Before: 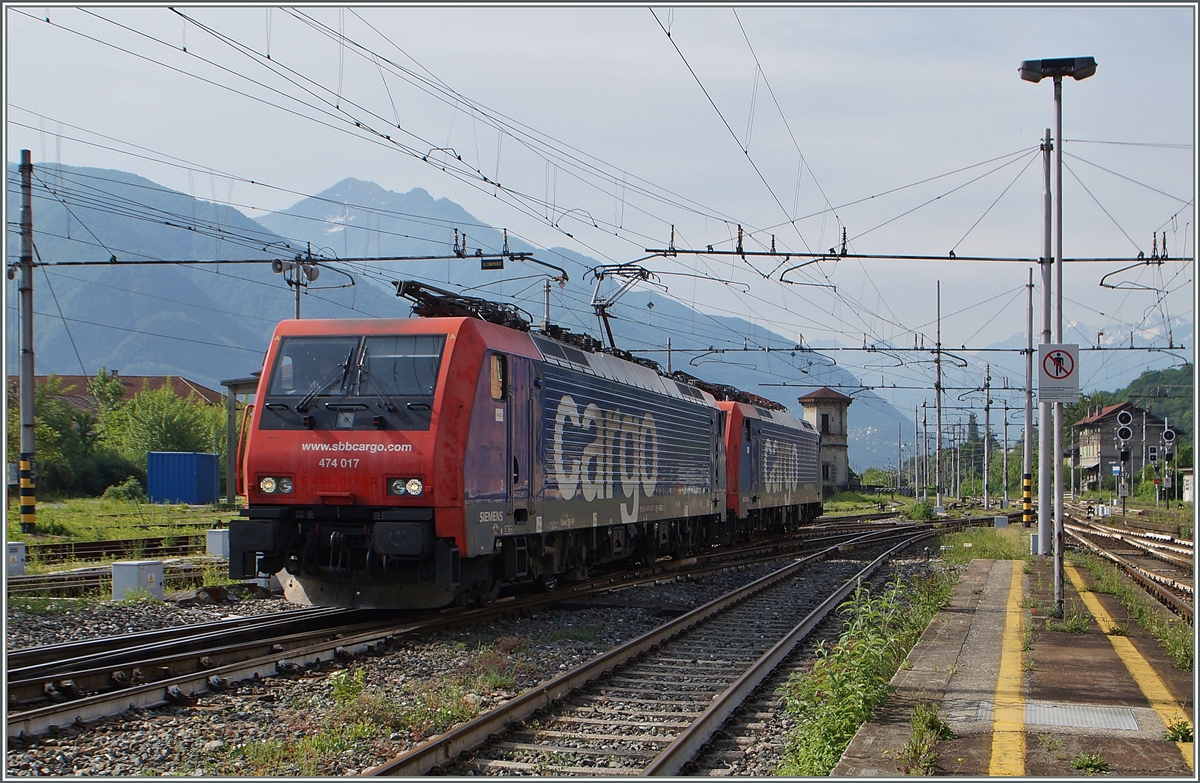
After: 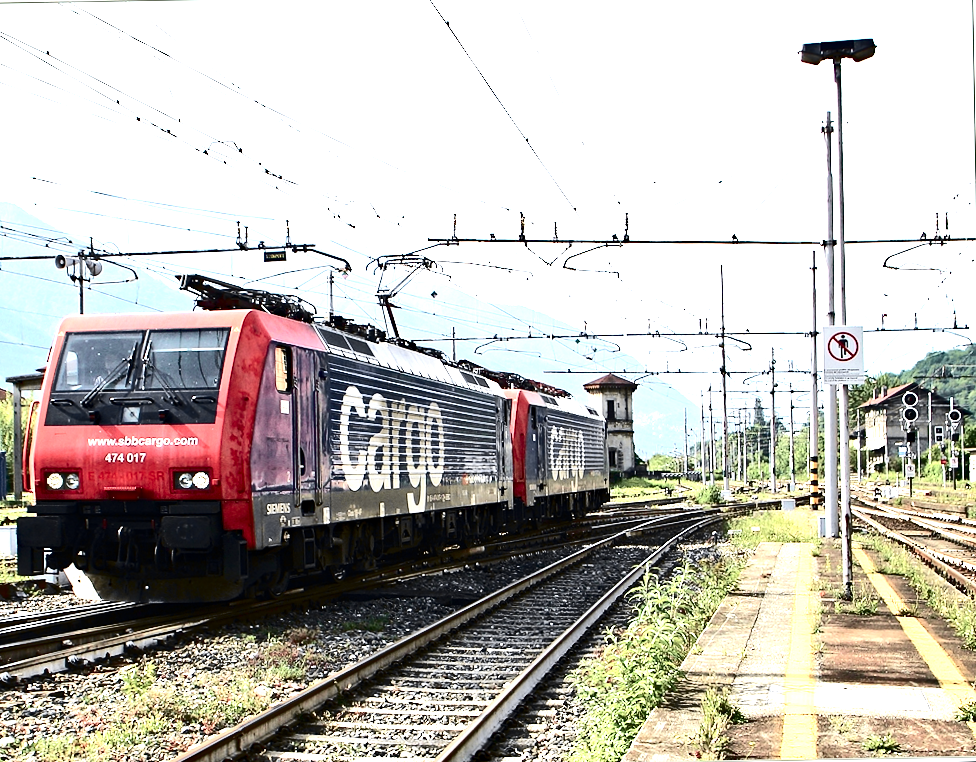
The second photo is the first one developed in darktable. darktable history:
crop: left 17.582%, bottom 0.031%
color balance rgb: perceptual saturation grading › highlights -31.88%, perceptual saturation grading › mid-tones 5.8%, perceptual saturation grading › shadows 18.12%, perceptual brilliance grading › highlights 3.62%, perceptual brilliance grading › mid-tones -18.12%, perceptual brilliance grading › shadows -41.3%
contrast brightness saturation: contrast 0.15, brightness -0.01, saturation 0.1
rotate and perspective: rotation -1°, crop left 0.011, crop right 0.989, crop top 0.025, crop bottom 0.975
tone equalizer: on, module defaults
exposure: black level correction 0, exposure 1.45 EV, compensate exposure bias true, compensate highlight preservation false
haze removal: strength 0.29, distance 0.25, compatibility mode true, adaptive false
tone curve: curves: ch0 [(0.003, 0) (0.066, 0.031) (0.16, 0.089) (0.269, 0.218) (0.395, 0.408) (0.517, 0.56) (0.684, 0.734) (0.791, 0.814) (1, 1)]; ch1 [(0, 0) (0.164, 0.115) (0.337, 0.332) (0.39, 0.398) (0.464, 0.461) (0.501, 0.5) (0.507, 0.5) (0.534, 0.532) (0.577, 0.59) (0.652, 0.681) (0.733, 0.764) (0.819, 0.823) (1, 1)]; ch2 [(0, 0) (0.337, 0.382) (0.464, 0.476) (0.501, 0.5) (0.527, 0.54) (0.551, 0.565) (0.628, 0.632) (0.689, 0.686) (1, 1)], color space Lab, independent channels, preserve colors none
